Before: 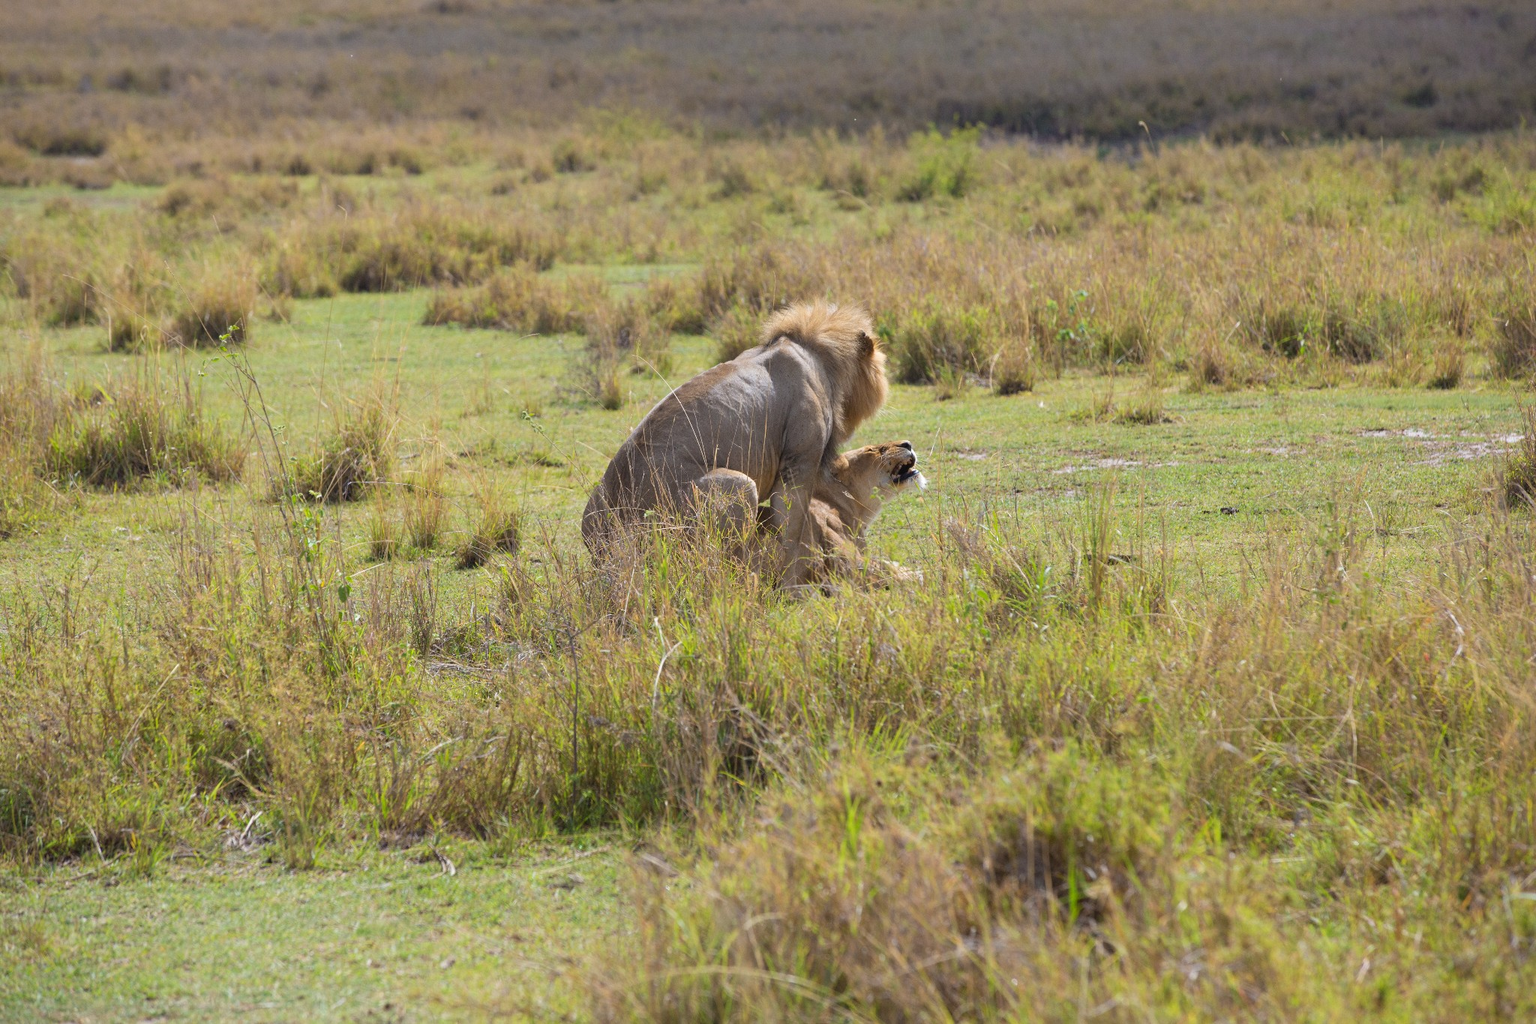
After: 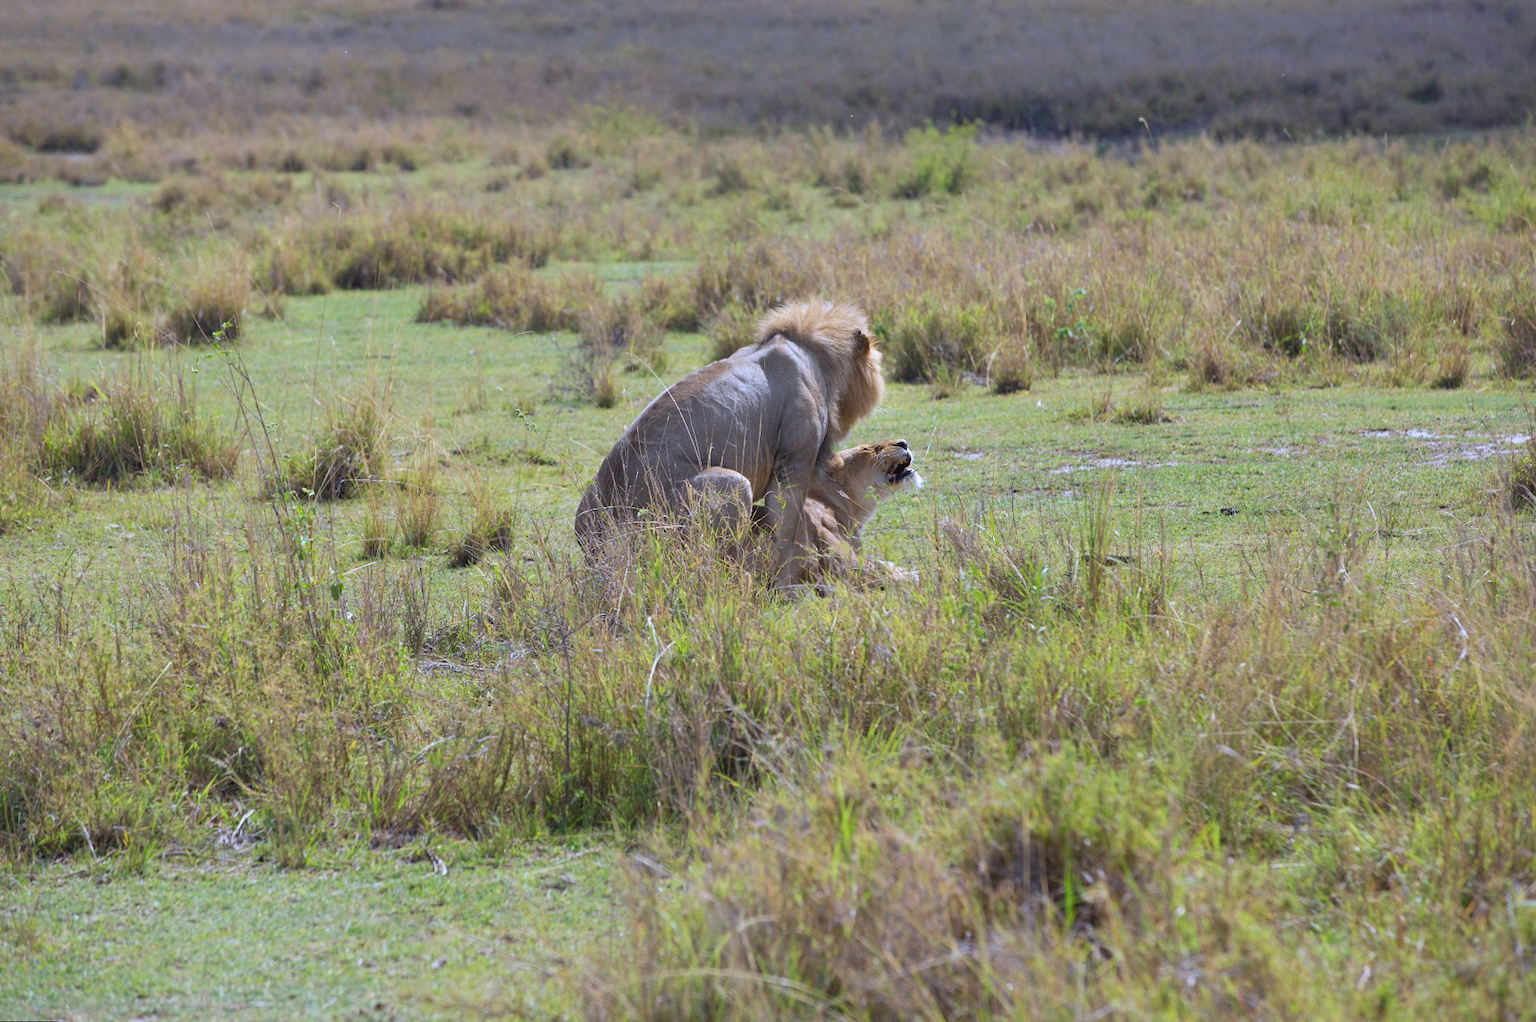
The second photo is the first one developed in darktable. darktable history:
color calibration: illuminant as shot in camera, x 0.37, y 0.382, temperature 4313.32 K
rotate and perspective: rotation 0.192°, lens shift (horizontal) -0.015, crop left 0.005, crop right 0.996, crop top 0.006, crop bottom 0.99
white balance: red 0.983, blue 1.036
shadows and highlights: radius 133.83, soften with gaussian
